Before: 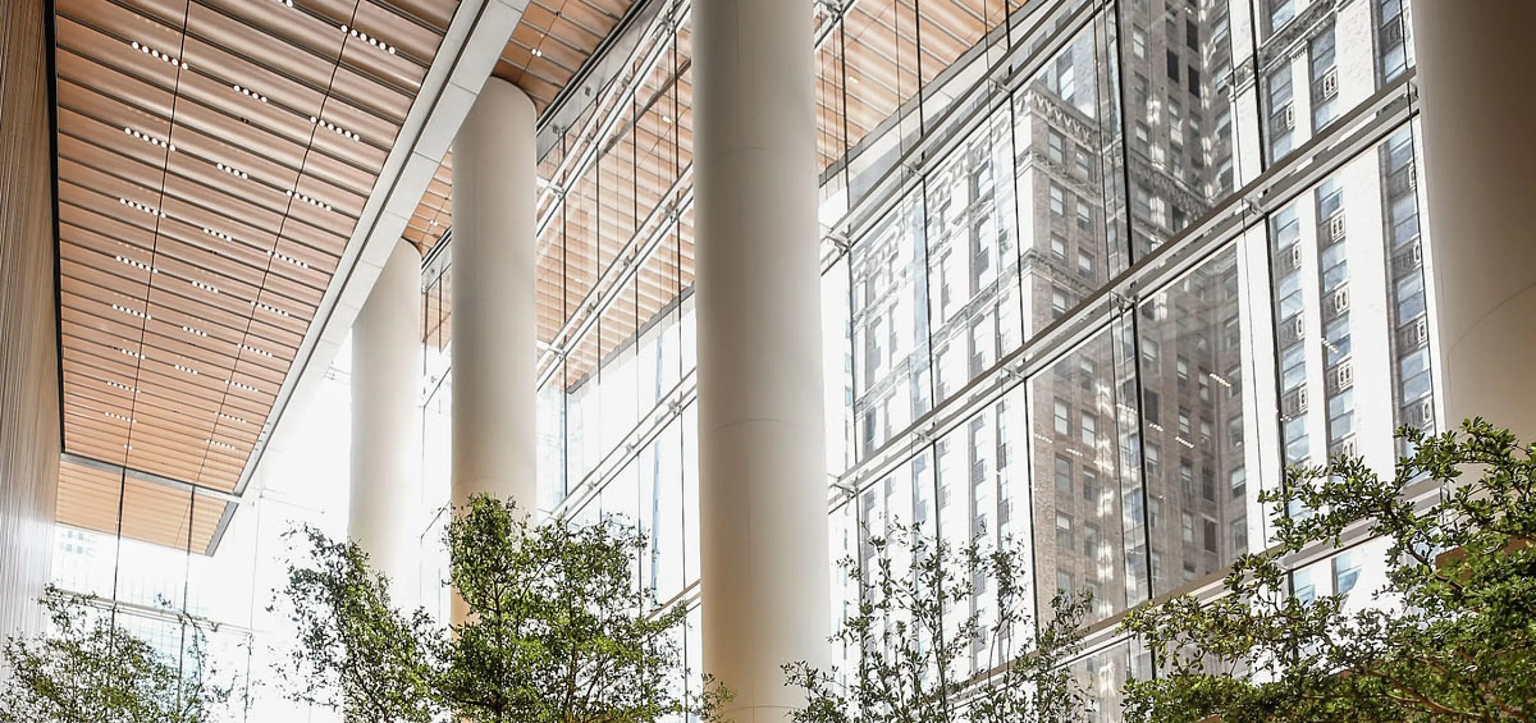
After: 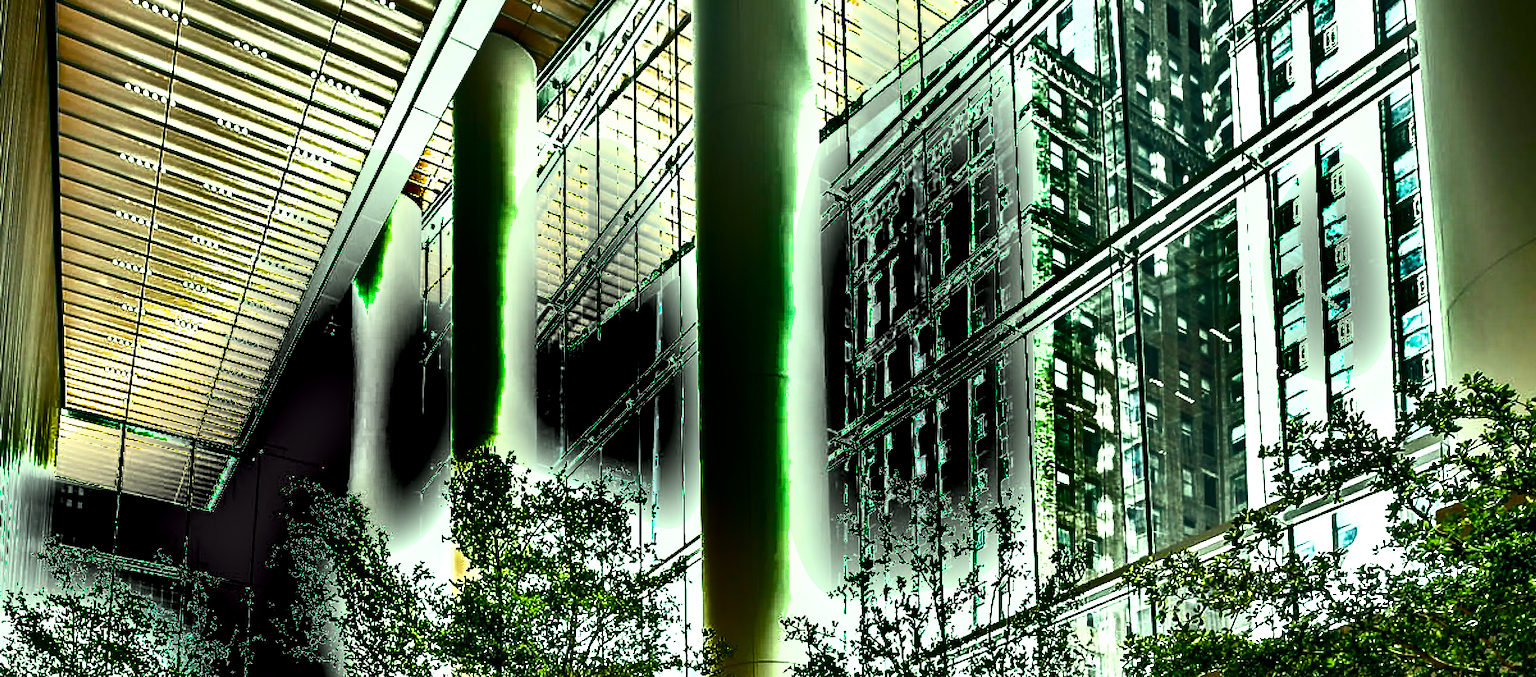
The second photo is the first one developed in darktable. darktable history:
tone equalizer: -8 EV -0.417 EV, -7 EV -0.389 EV, -6 EV -0.333 EV, -5 EV -0.222 EV, -3 EV 0.222 EV, -2 EV 0.333 EV, -1 EV 0.389 EV, +0 EV 0.417 EV, edges refinement/feathering 500, mask exposure compensation -1.57 EV, preserve details no
crop and rotate: top 6.25%
contrast brightness saturation: contrast 0.07, brightness -0.14, saturation 0.11
shadows and highlights: shadows 19.13, highlights -83.41, soften with gaussian
color balance rgb: shadows lift › luminance -7.7%, shadows lift › chroma 2.13%, shadows lift › hue 165.27°, power › luminance -7.77%, power › chroma 1.1%, power › hue 215.88°, highlights gain › luminance 15.15%, highlights gain › chroma 7%, highlights gain › hue 125.57°, global offset › luminance -0.33%, global offset › chroma 0.11%, global offset › hue 165.27°, perceptual saturation grading › global saturation 24.42%, perceptual saturation grading › highlights -24.42%, perceptual saturation grading › mid-tones 24.42%, perceptual saturation grading › shadows 40%, perceptual brilliance grading › global brilliance -5%, perceptual brilliance grading › highlights 24.42%, perceptual brilliance grading › mid-tones 7%, perceptual brilliance grading › shadows -5%
